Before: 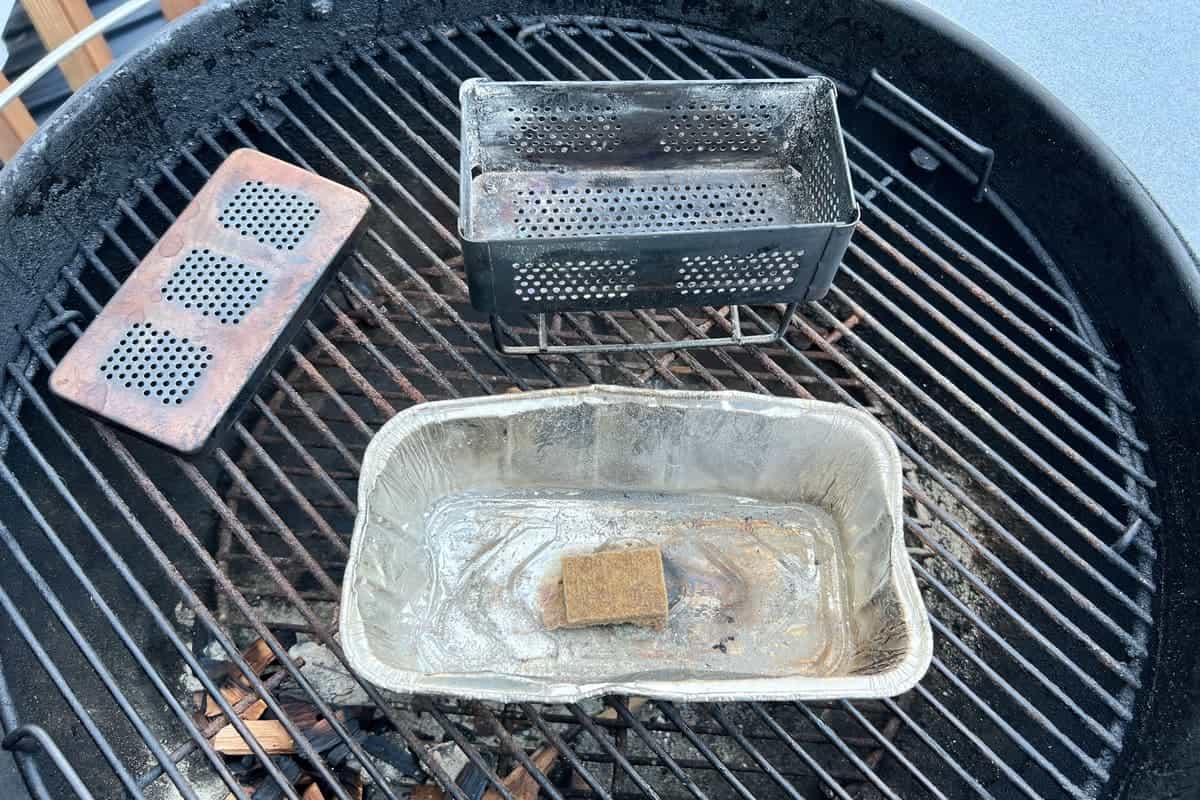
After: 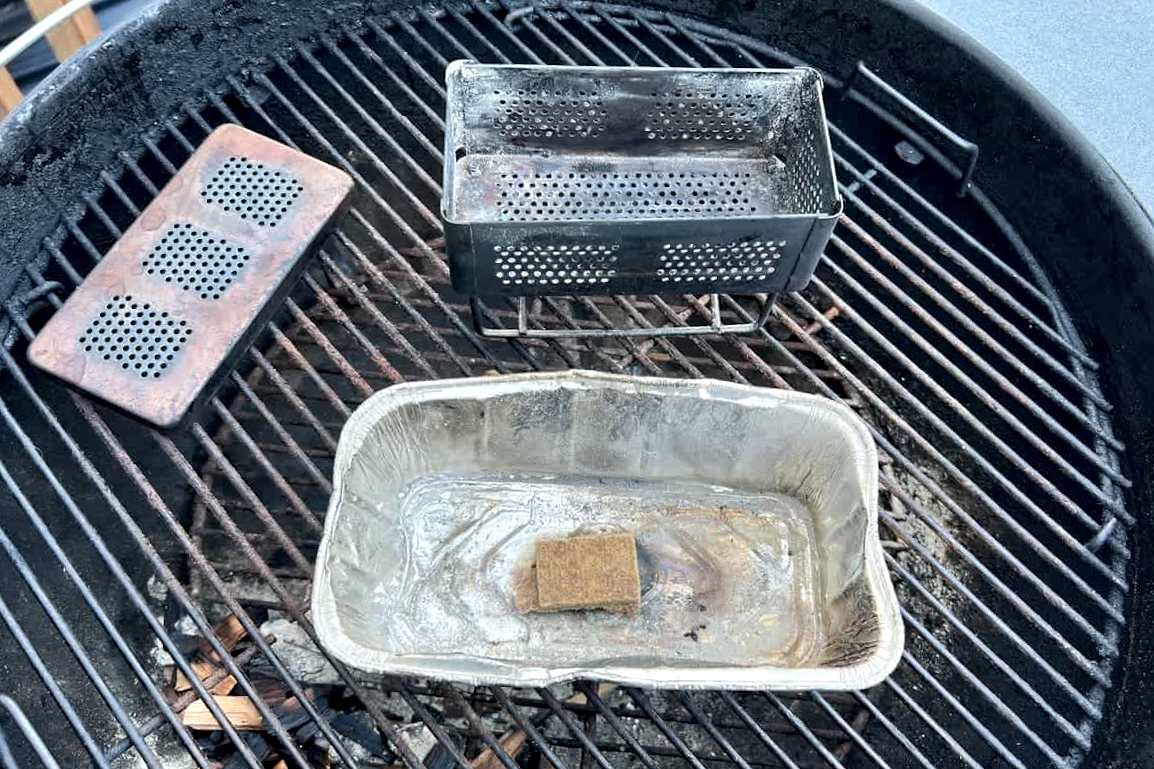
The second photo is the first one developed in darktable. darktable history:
crop and rotate: angle -1.53°
contrast equalizer: octaves 7, y [[0.524, 0.538, 0.547, 0.548, 0.538, 0.524], [0.5 ×6], [0.5 ×6], [0 ×6], [0 ×6]]
